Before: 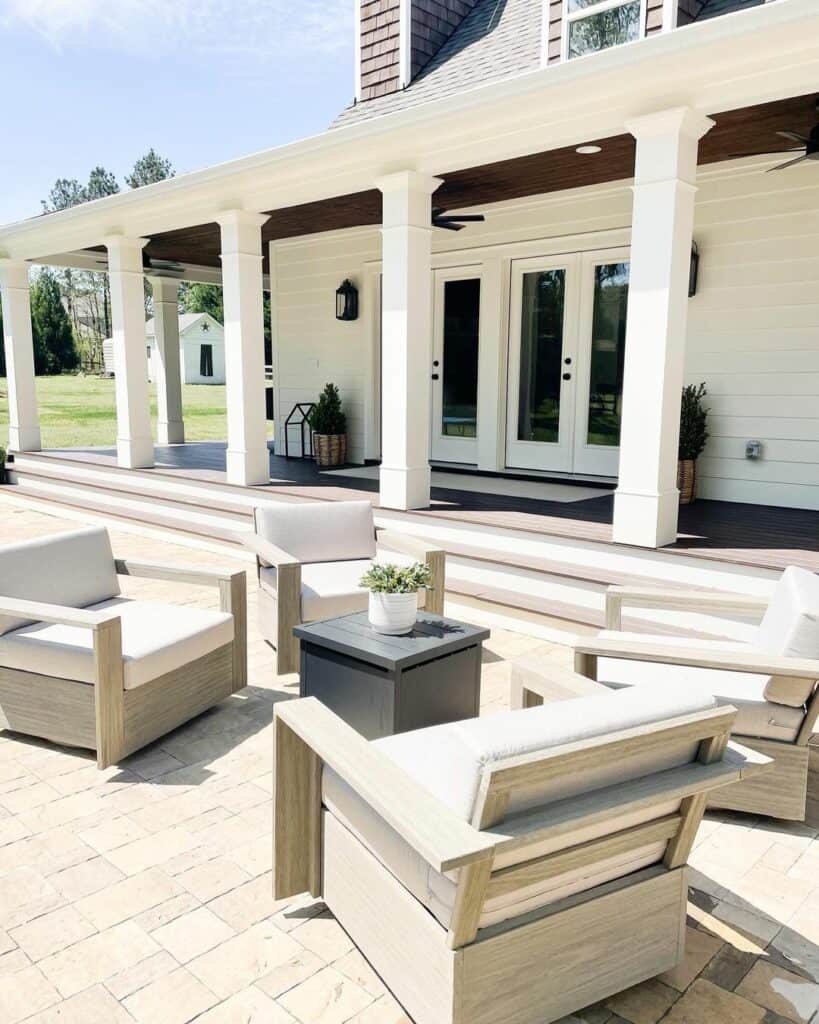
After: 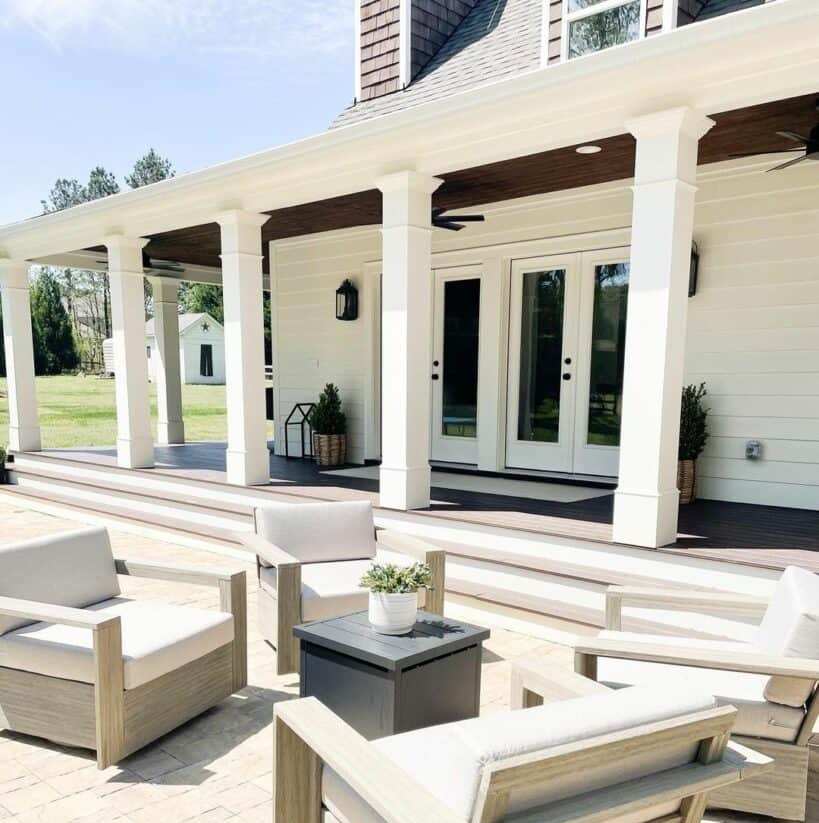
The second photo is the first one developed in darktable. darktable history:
crop: bottom 19.614%
